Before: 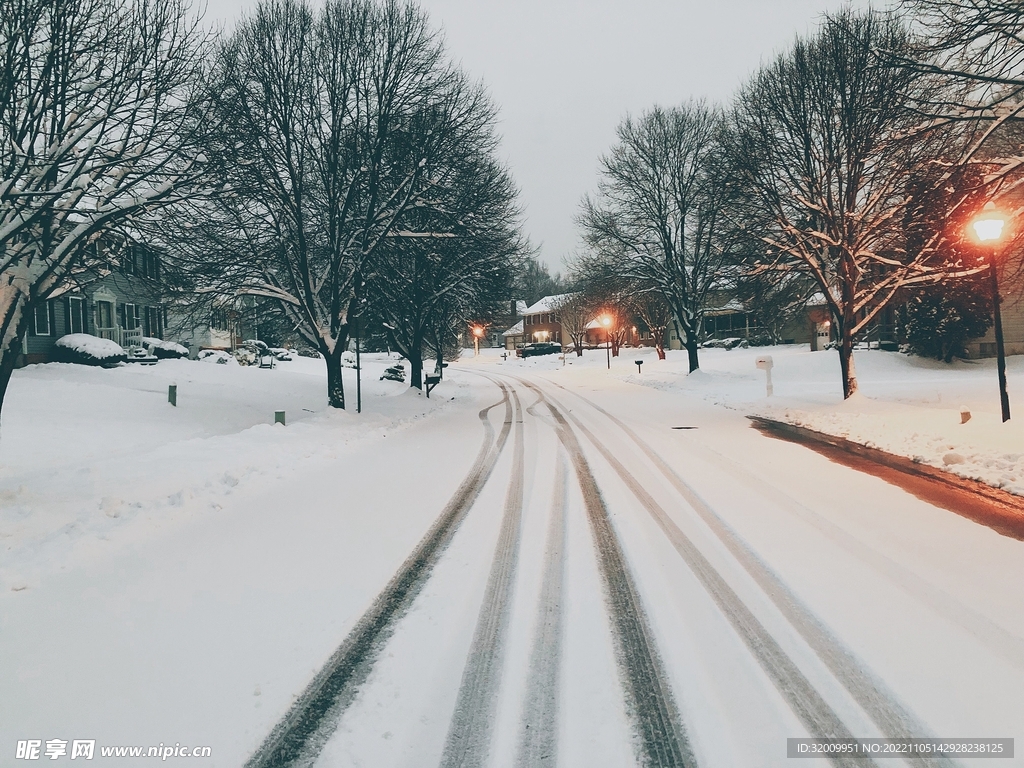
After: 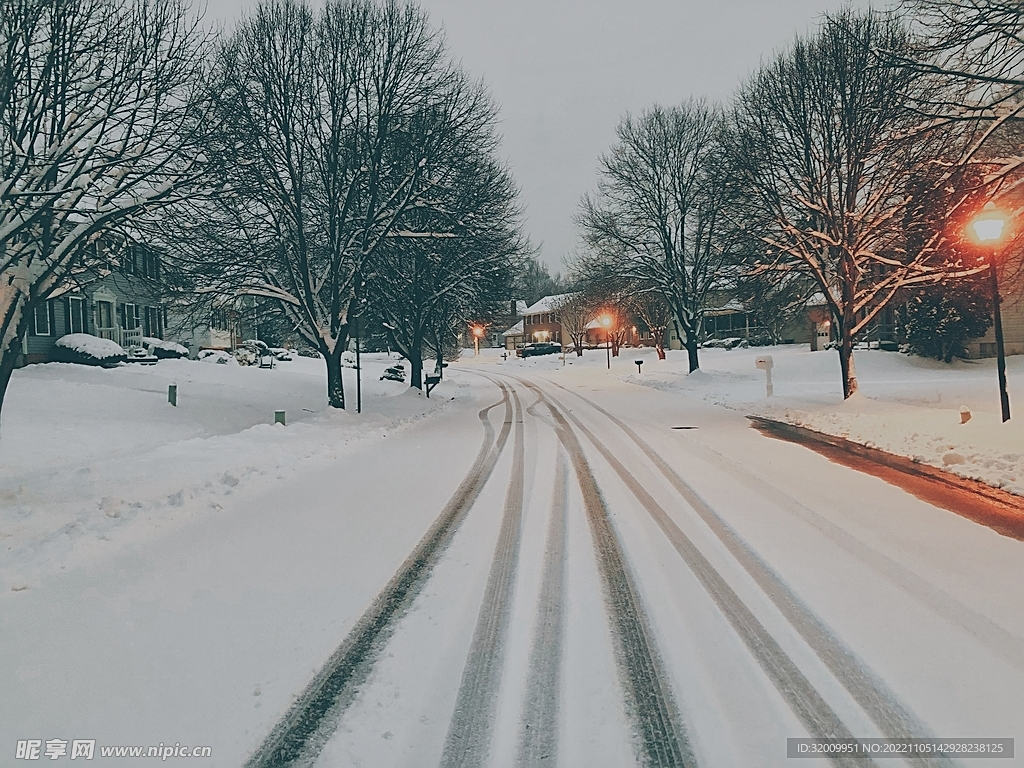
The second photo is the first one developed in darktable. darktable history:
sharpen: on, module defaults
global tonemap: drago (1, 100), detail 1
